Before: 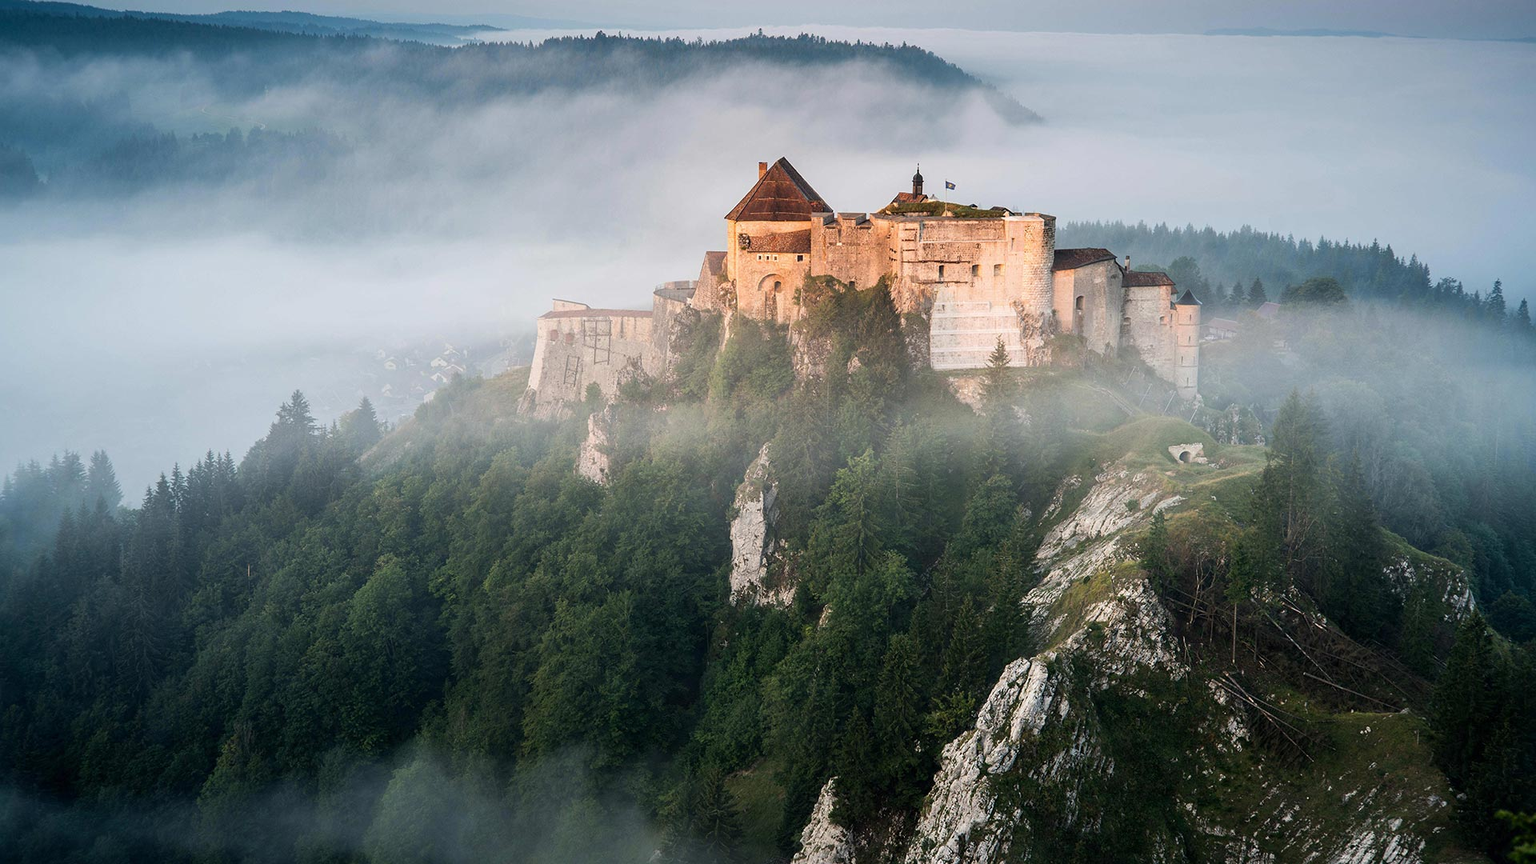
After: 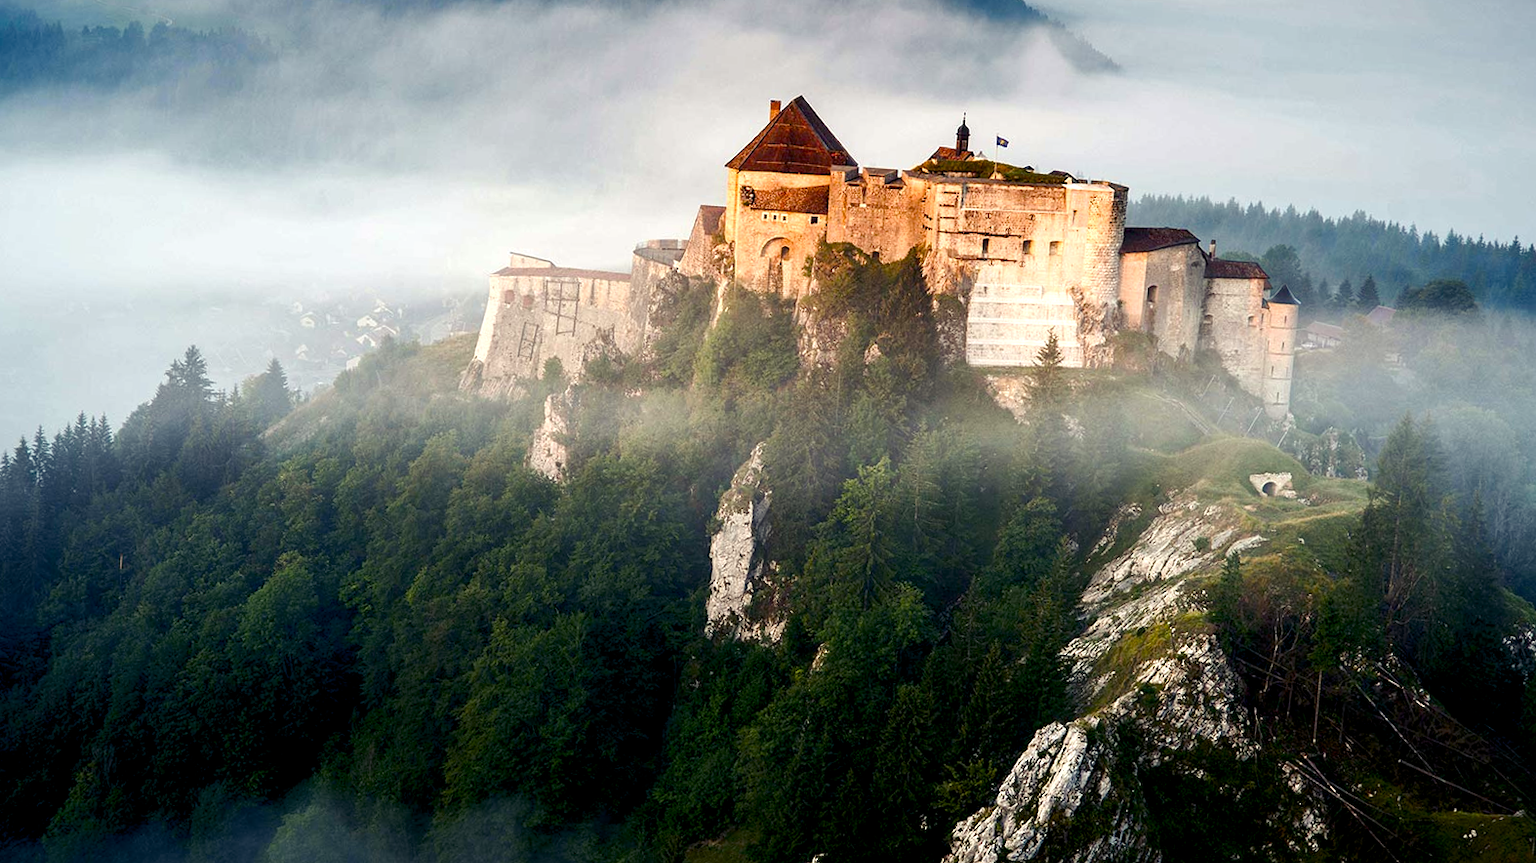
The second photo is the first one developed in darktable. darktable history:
crop and rotate: angle -3.27°, left 5.211%, top 5.211%, right 4.607%, bottom 4.607%
contrast brightness saturation: brightness -0.09
color balance rgb: shadows lift › luminance -21.66%, shadows lift › chroma 6.57%, shadows lift › hue 270°, power › chroma 0.68%, power › hue 60°, highlights gain › luminance 6.08%, highlights gain › chroma 1.33%, highlights gain › hue 90°, global offset › luminance -0.87%, perceptual saturation grading › global saturation 26.86%, perceptual saturation grading › highlights -28.39%, perceptual saturation grading › mid-tones 15.22%, perceptual saturation grading › shadows 33.98%, perceptual brilliance grading › highlights 10%, perceptual brilliance grading › mid-tones 5%
